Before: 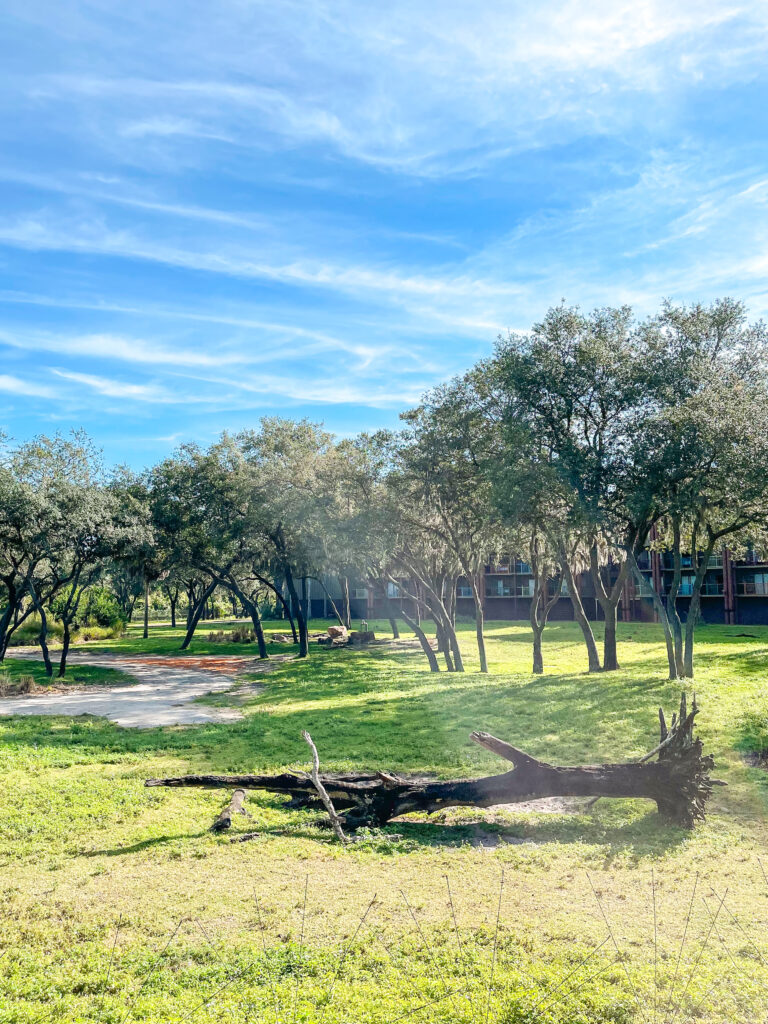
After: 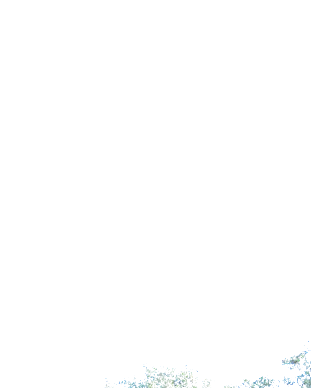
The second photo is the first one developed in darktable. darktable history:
exposure: black level correction 0, exposure 1.1 EV, compensate highlight preservation false
crop: left 15.452%, top 5.459%, right 43.956%, bottom 56.62%
levels: levels [0, 0.397, 0.955]
white balance: red 0.931, blue 1.11
split-toning: shadows › hue 190.8°, shadows › saturation 0.05, highlights › hue 54°, highlights › saturation 0.05, compress 0%
